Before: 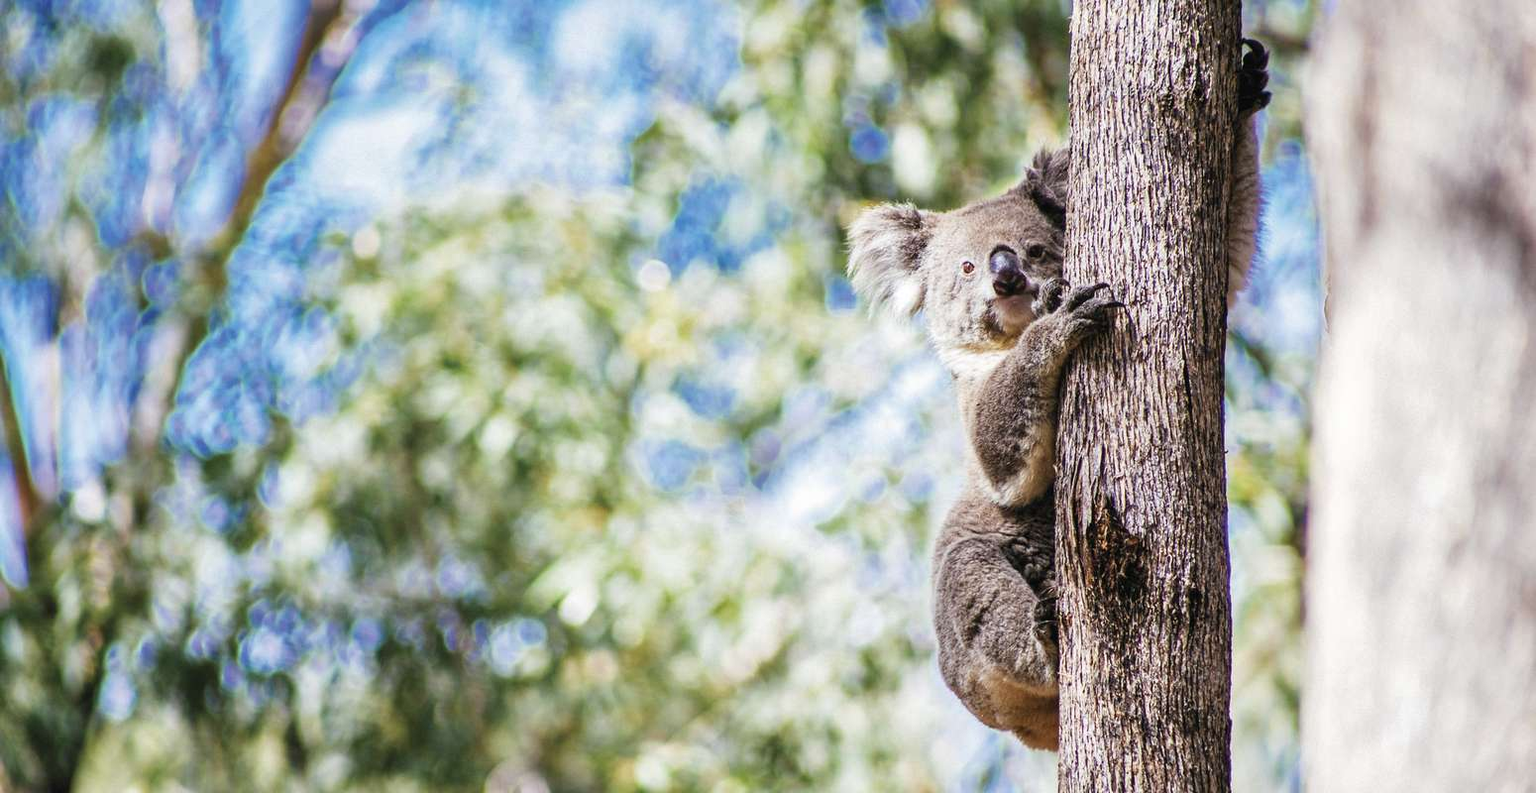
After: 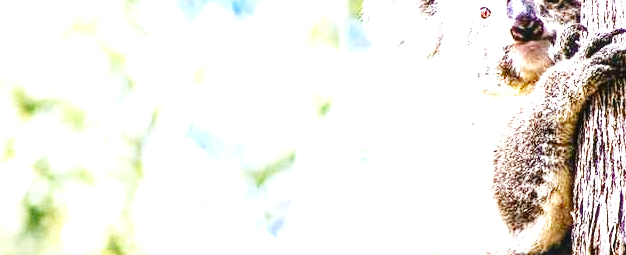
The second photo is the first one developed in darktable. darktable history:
contrast brightness saturation: contrast 0.07, brightness -0.13, saturation 0.06
crop: left 31.751%, top 32.172%, right 27.8%, bottom 35.83%
sharpen: radius 1.272, amount 0.305, threshold 0
exposure: black level correction 0.001, exposure 1.719 EV, compensate exposure bias true, compensate highlight preservation false
base curve: curves: ch0 [(0, 0) (0.036, 0.025) (0.121, 0.166) (0.206, 0.329) (0.605, 0.79) (1, 1)], preserve colors none
local contrast: on, module defaults
tone equalizer: on, module defaults
white balance: red 0.986, blue 1.01
